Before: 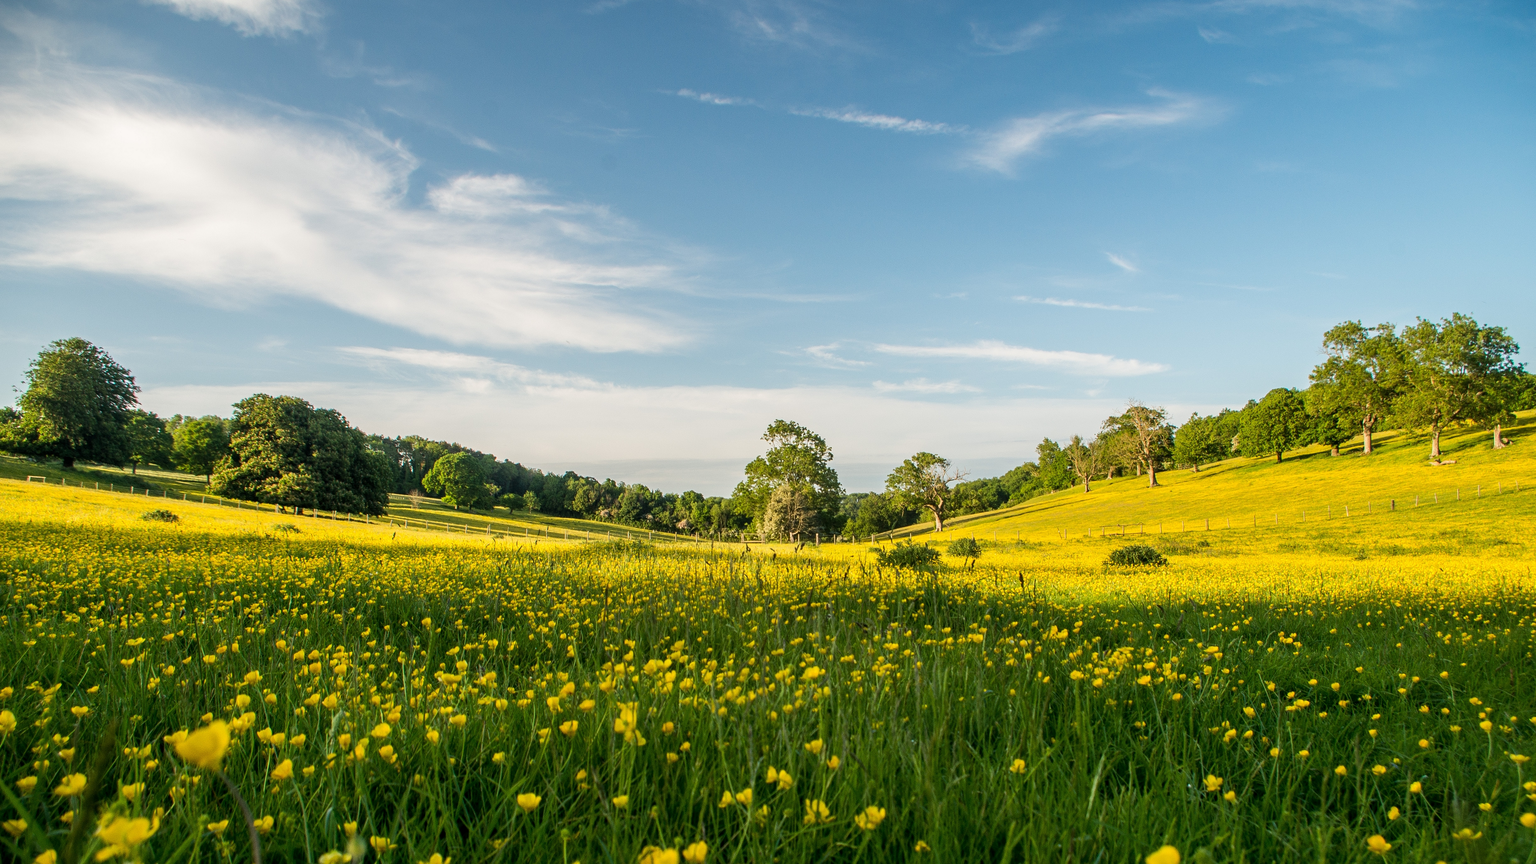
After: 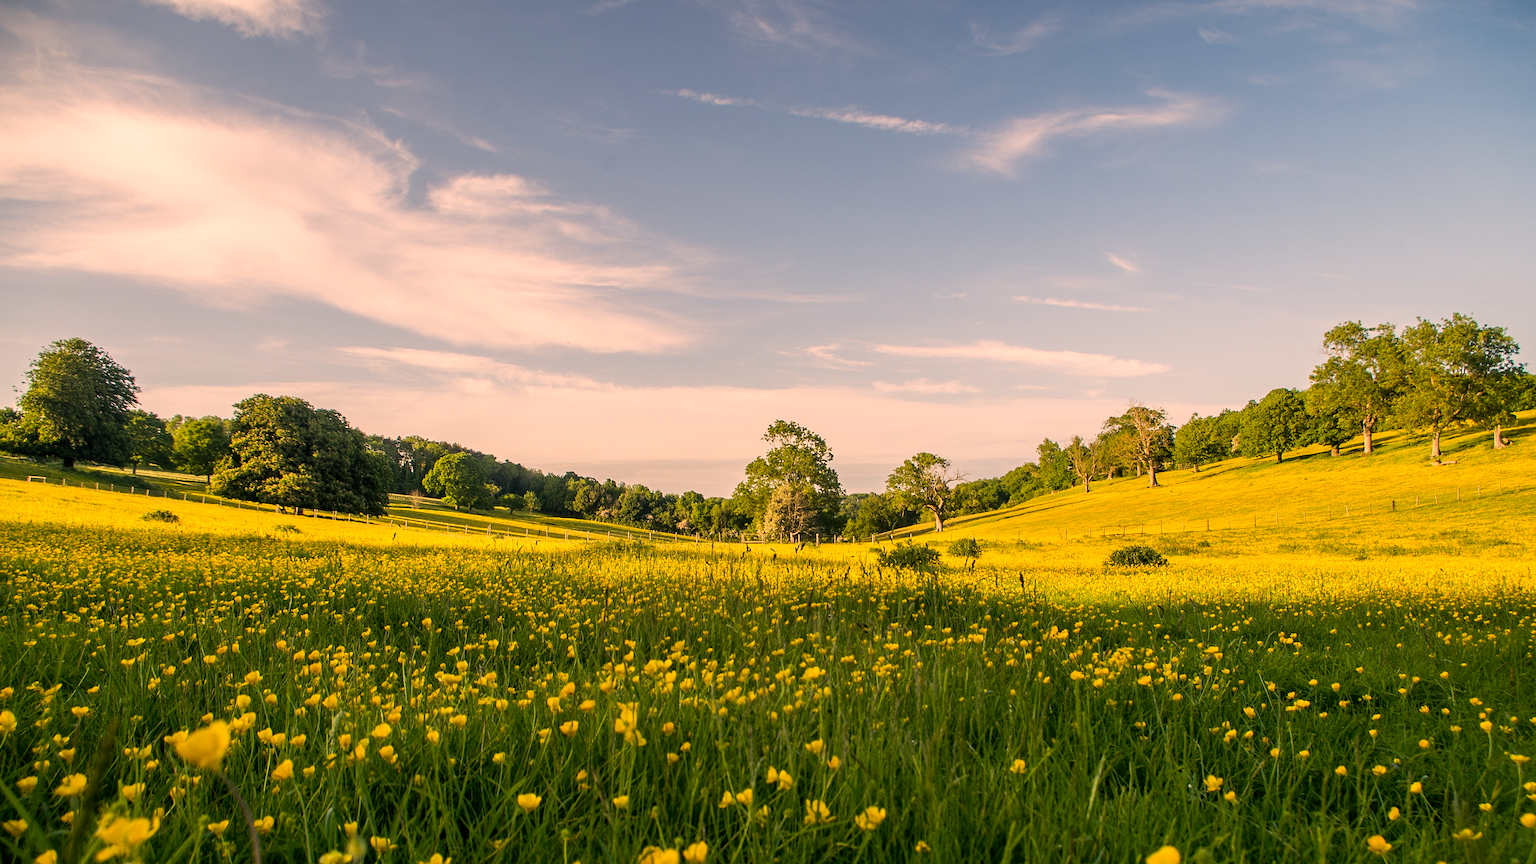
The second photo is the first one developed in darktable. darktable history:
color correction: highlights a* 17.63, highlights b* 18.74
sharpen: amount 0.216
